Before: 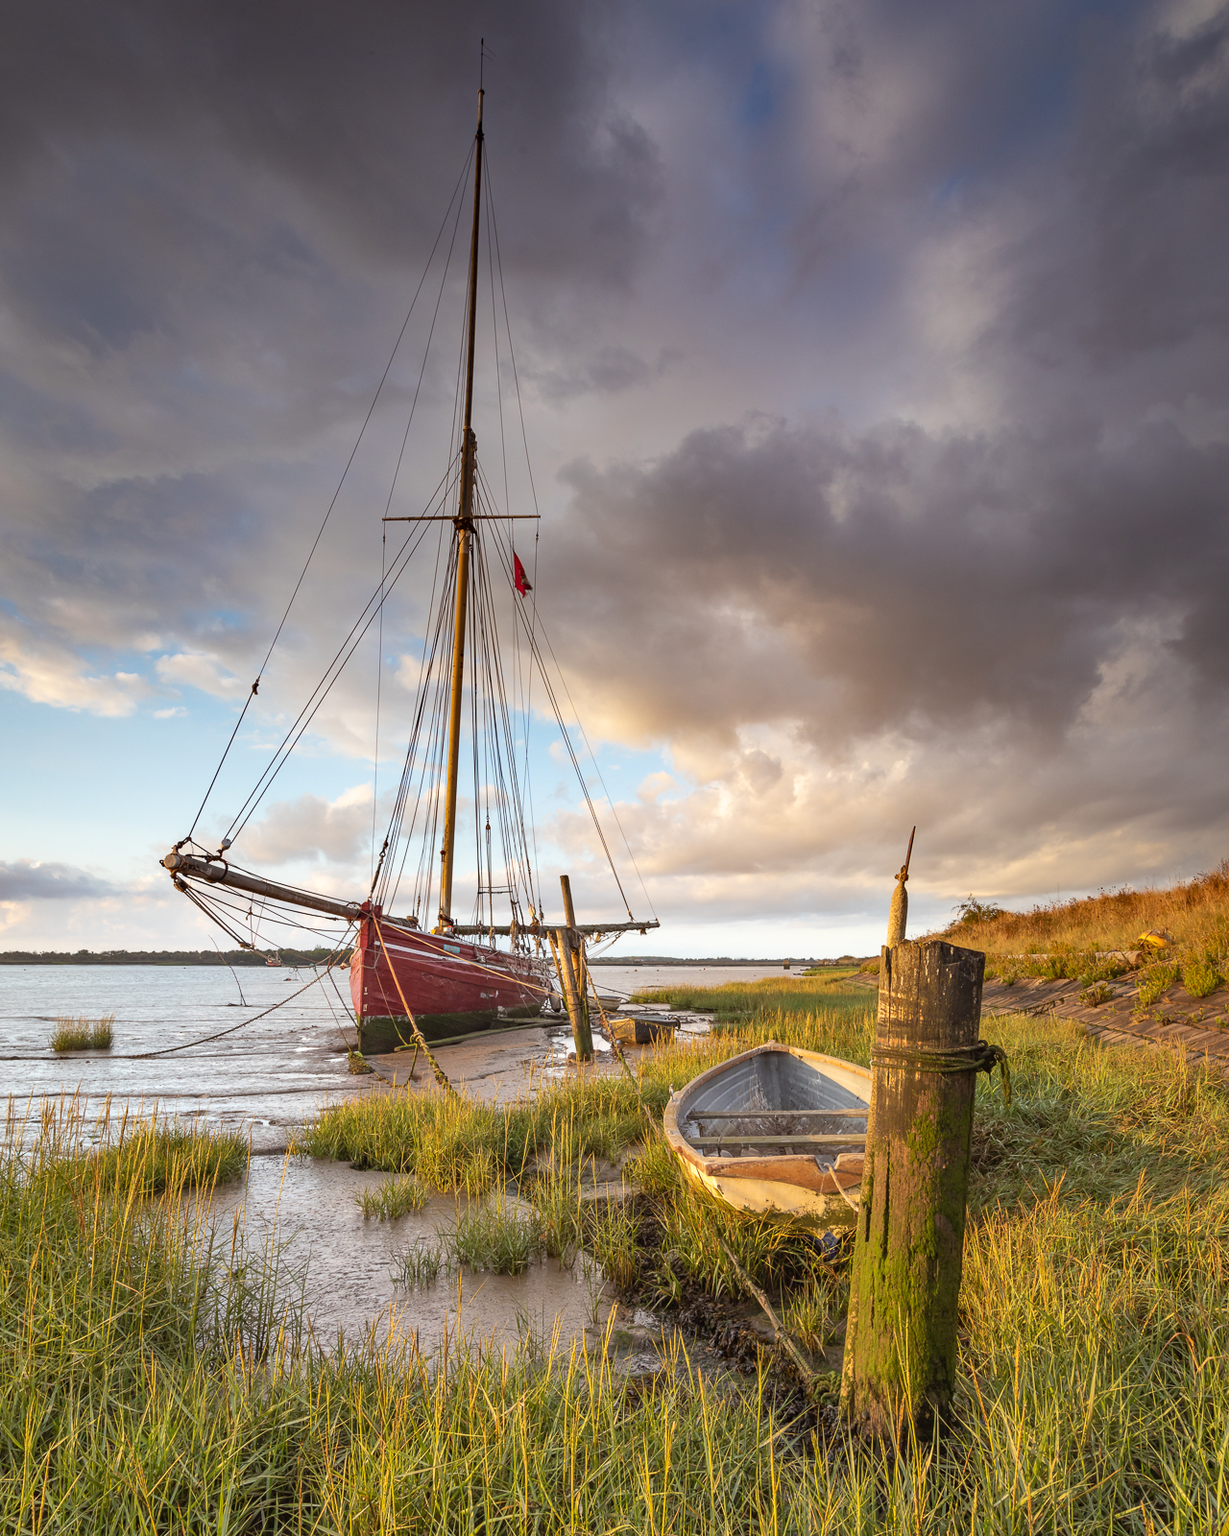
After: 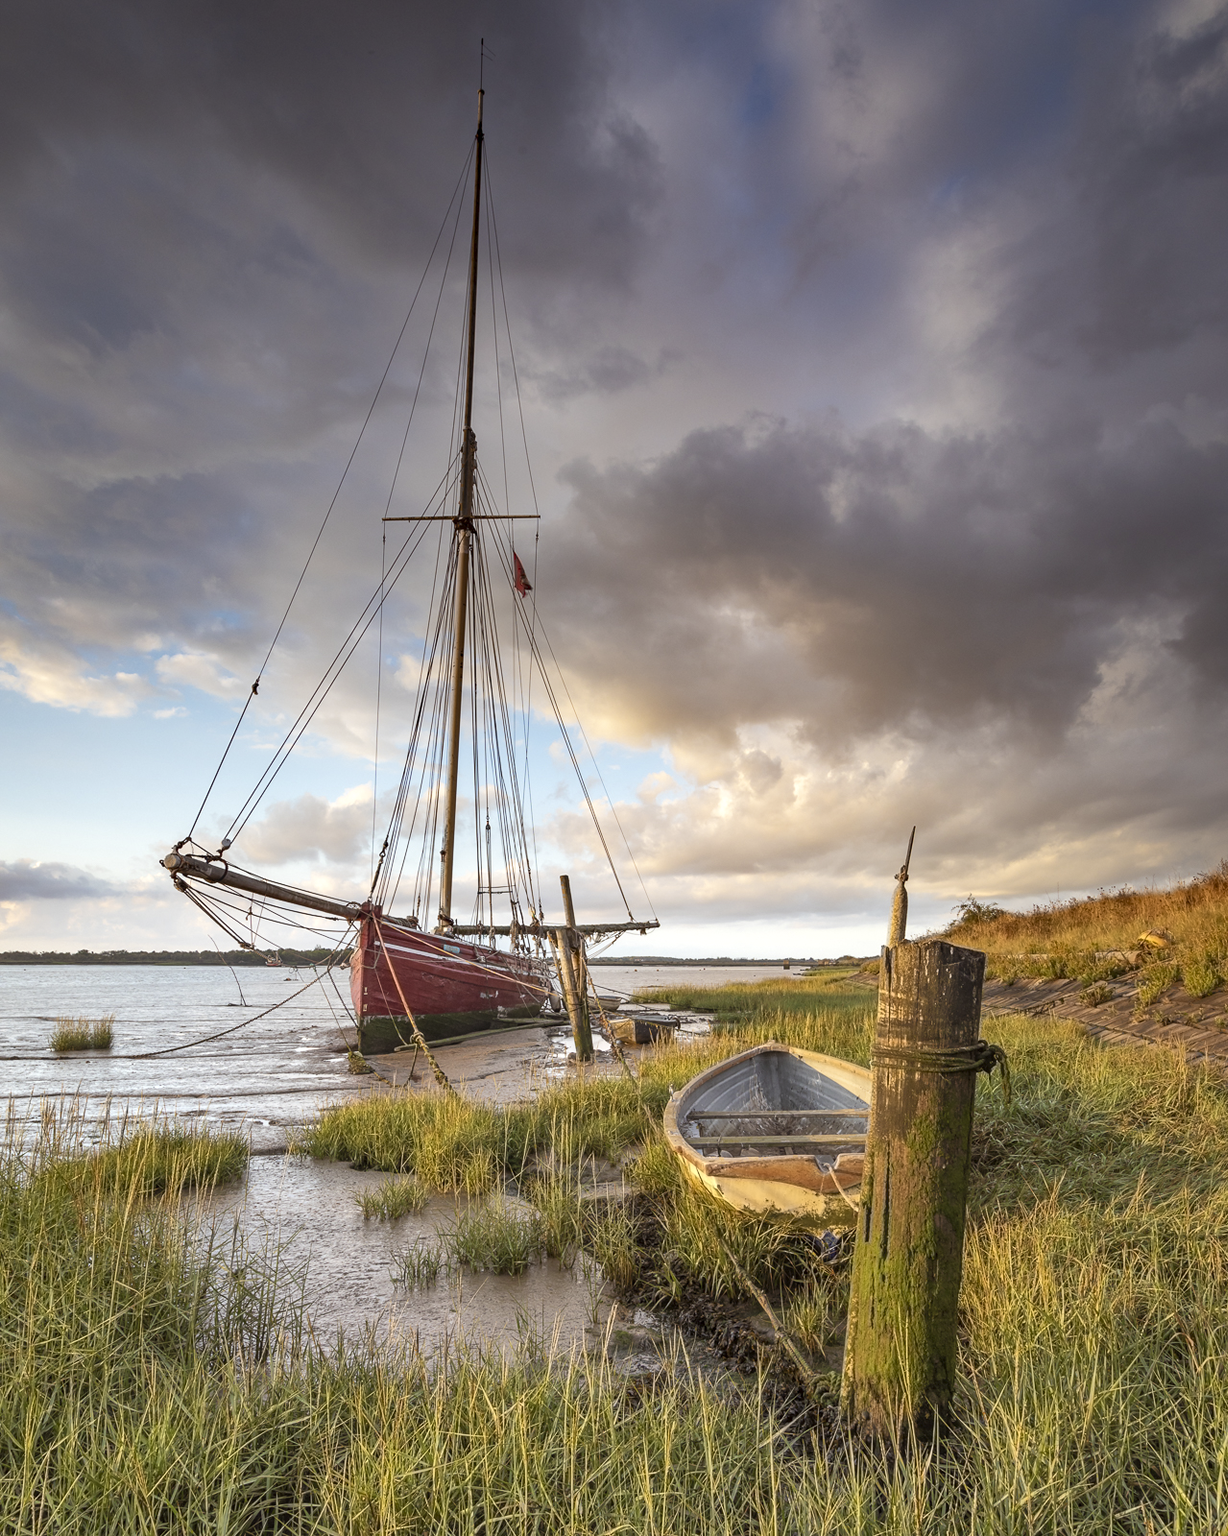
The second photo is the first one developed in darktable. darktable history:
highlight reconstruction: method reconstruct in LCh, clipping threshold 0
raw chromatic aberrations: iterations once
base curve: exposure shift 0
defringe: on, module defaults
local contrast: highlights 100%, shadows 100%, detail 120%, midtone range 0.2
